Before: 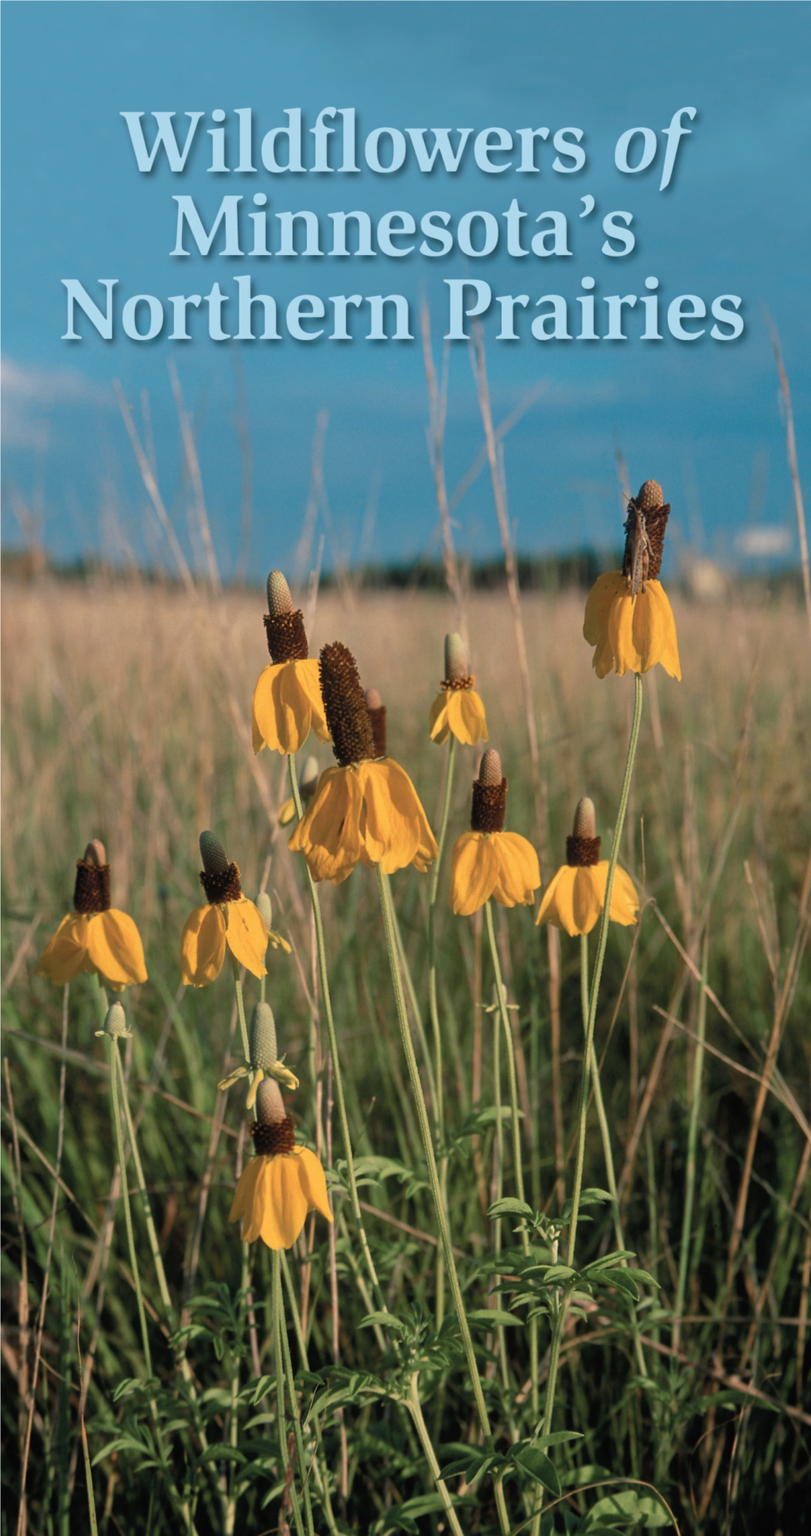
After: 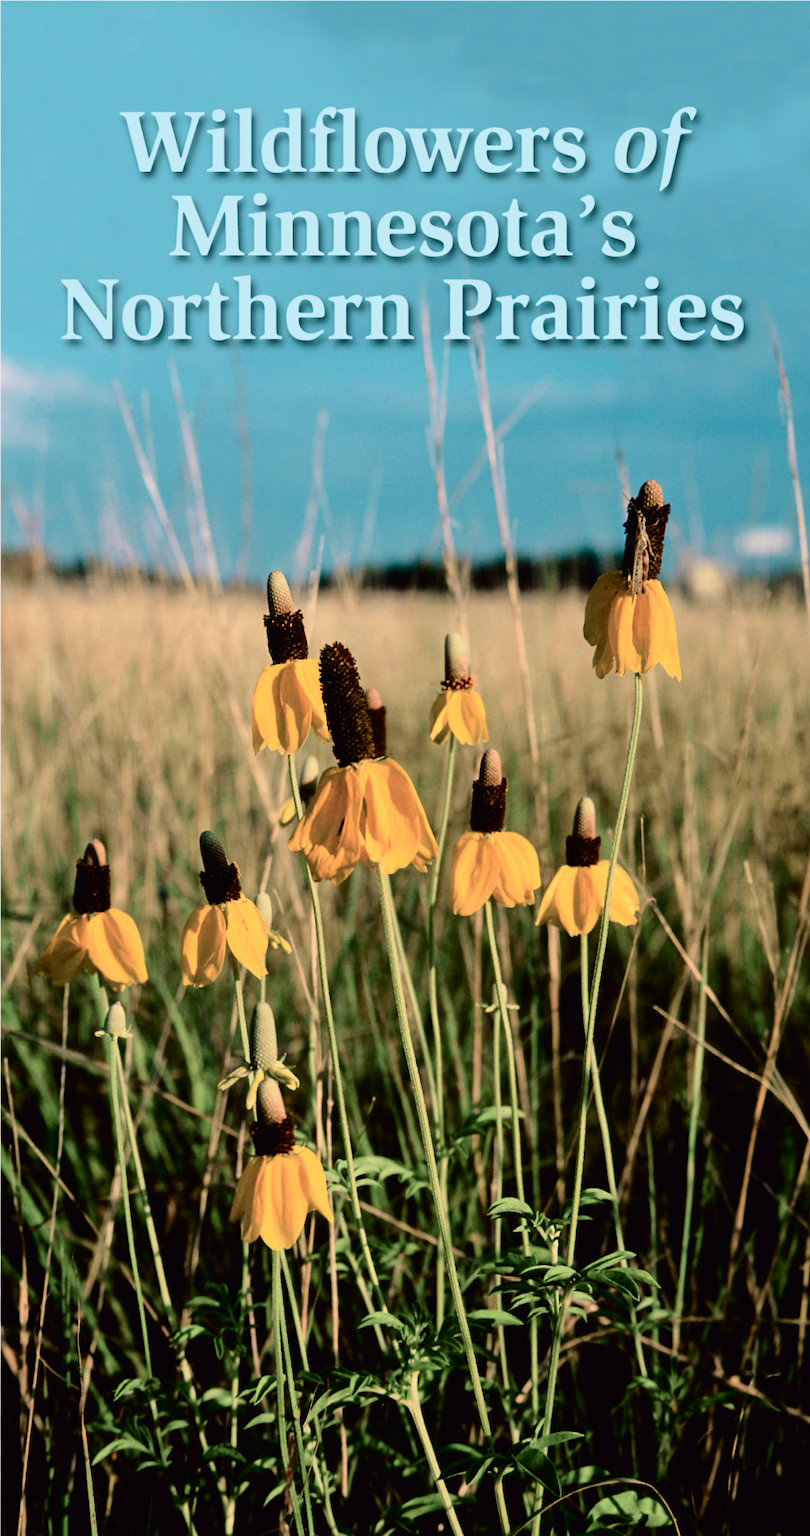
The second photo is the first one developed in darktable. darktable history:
tone curve: curves: ch0 [(0, 0.011) (0.053, 0.026) (0.174, 0.115) (0.398, 0.444) (0.673, 0.775) (0.829, 0.906) (0.991, 0.981)]; ch1 [(0, 0) (0.276, 0.206) (0.409, 0.383) (0.473, 0.458) (0.492, 0.501) (0.512, 0.513) (0.54, 0.543) (0.585, 0.617) (0.659, 0.686) (0.78, 0.8) (1, 1)]; ch2 [(0, 0) (0.438, 0.449) (0.473, 0.469) (0.503, 0.5) (0.523, 0.534) (0.562, 0.594) (0.612, 0.635) (0.695, 0.713) (1, 1)], color space Lab, independent channels, preserve colors none
filmic rgb: black relative exposure -5 EV, hardness 2.88, contrast 1.4, highlights saturation mix -30%
